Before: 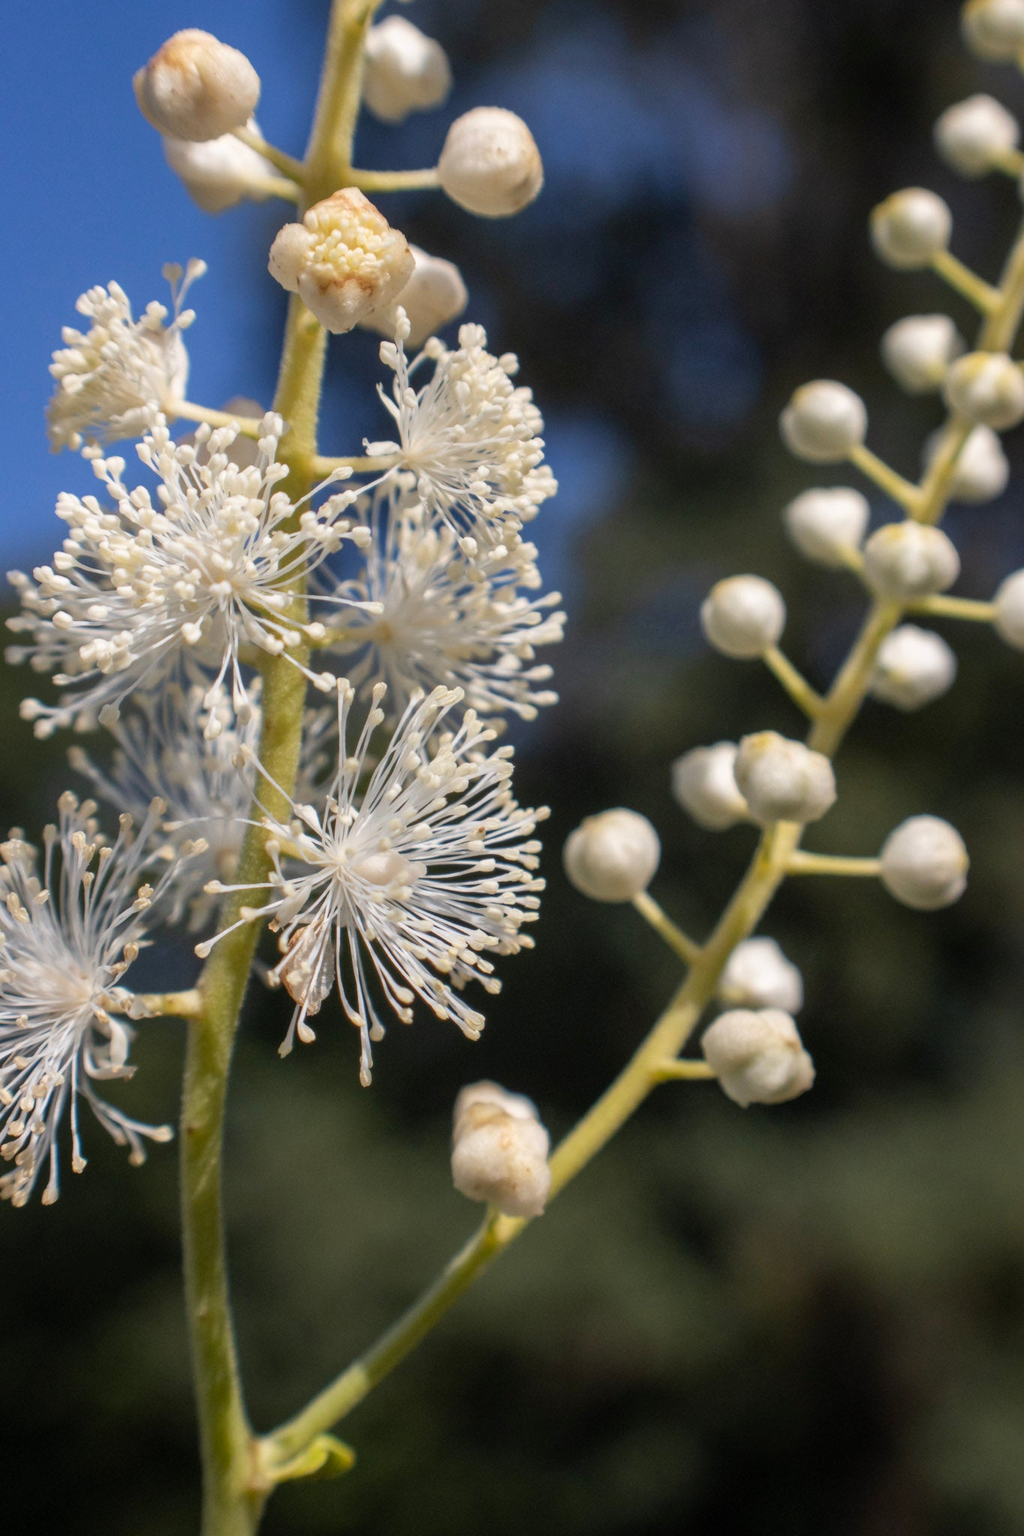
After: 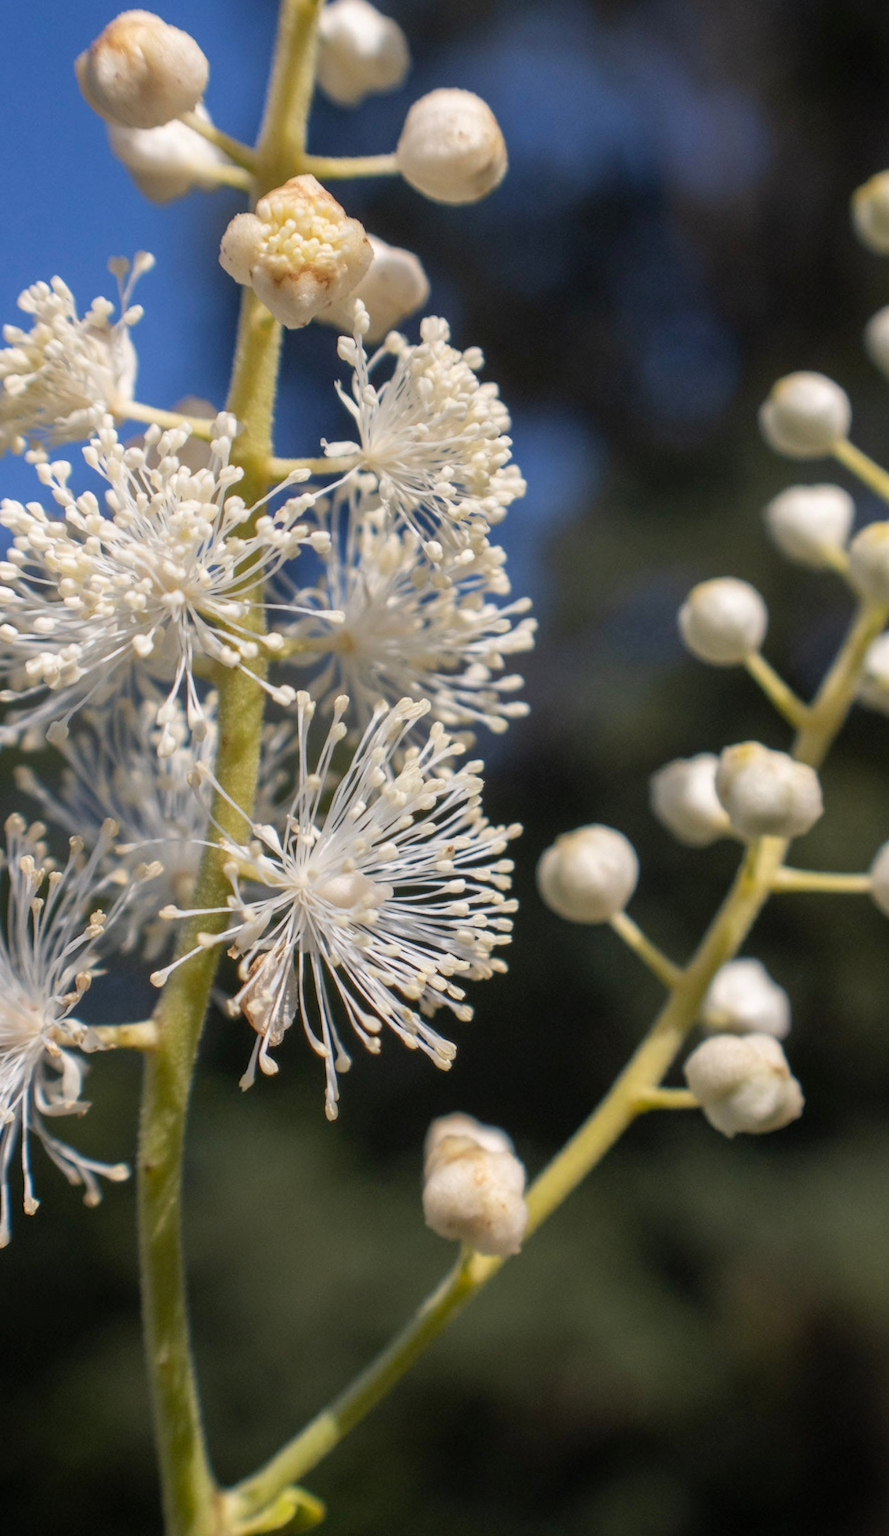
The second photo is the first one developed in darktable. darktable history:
crop and rotate: angle 0.657°, left 4.519%, top 0.731%, right 11.411%, bottom 2.565%
